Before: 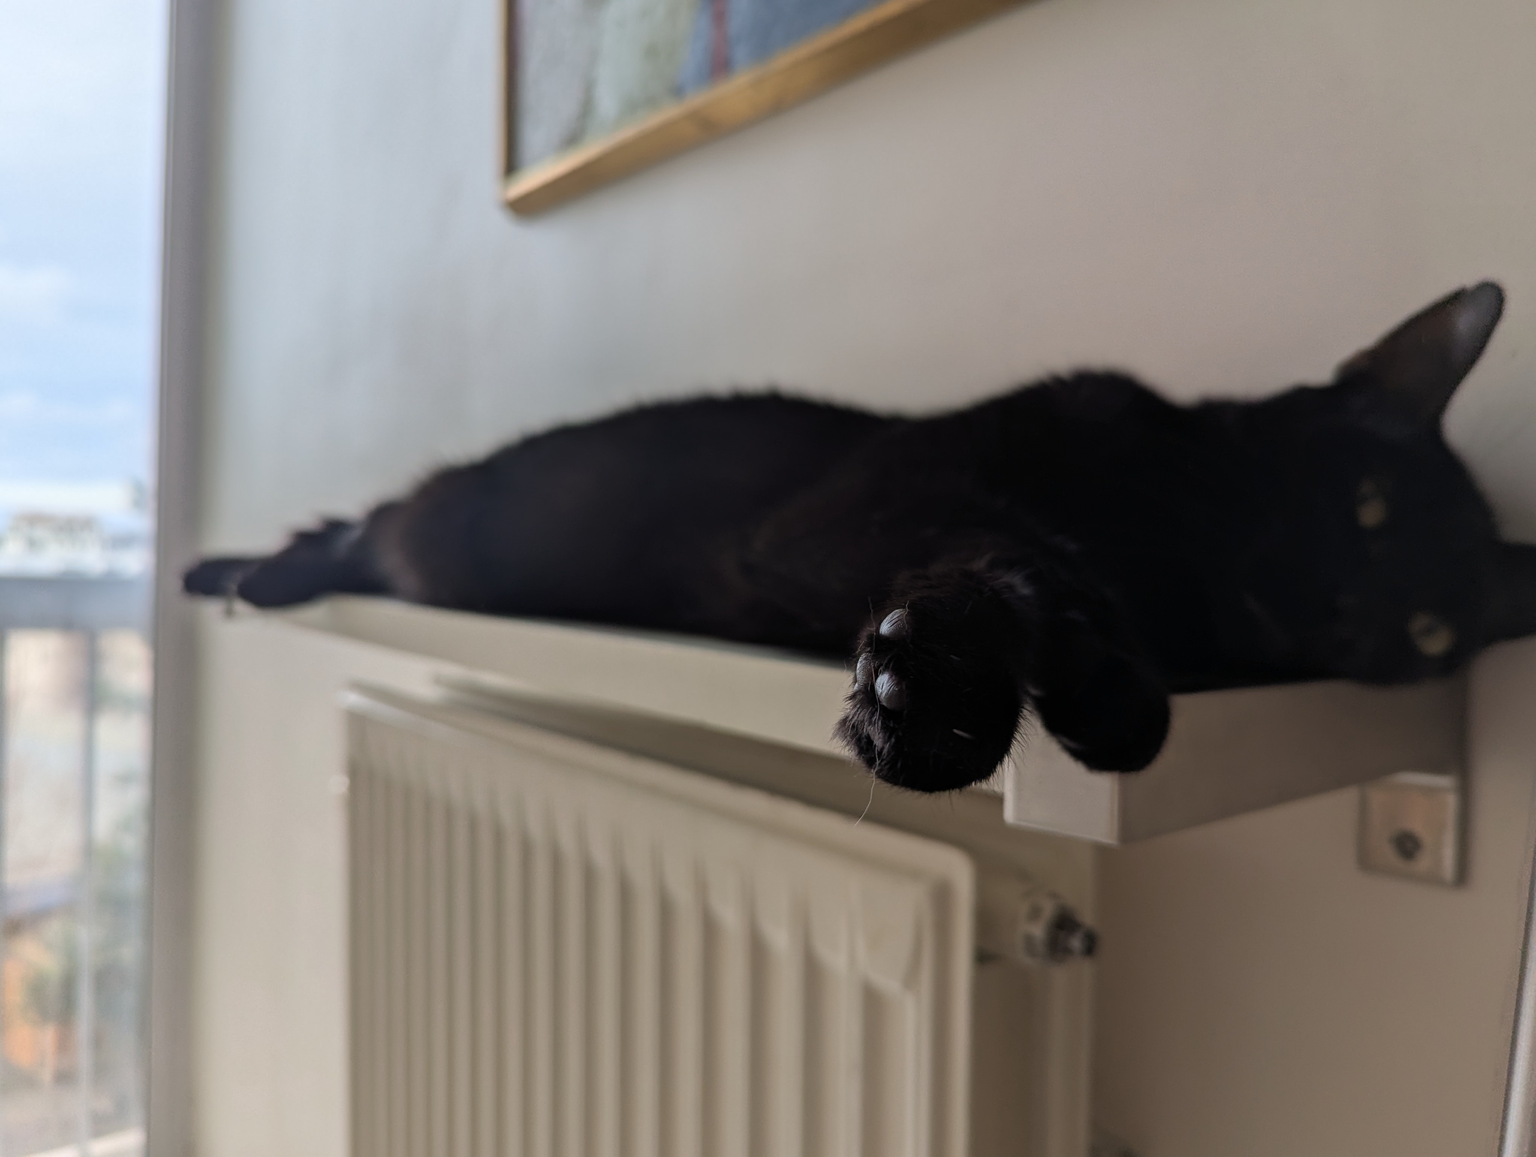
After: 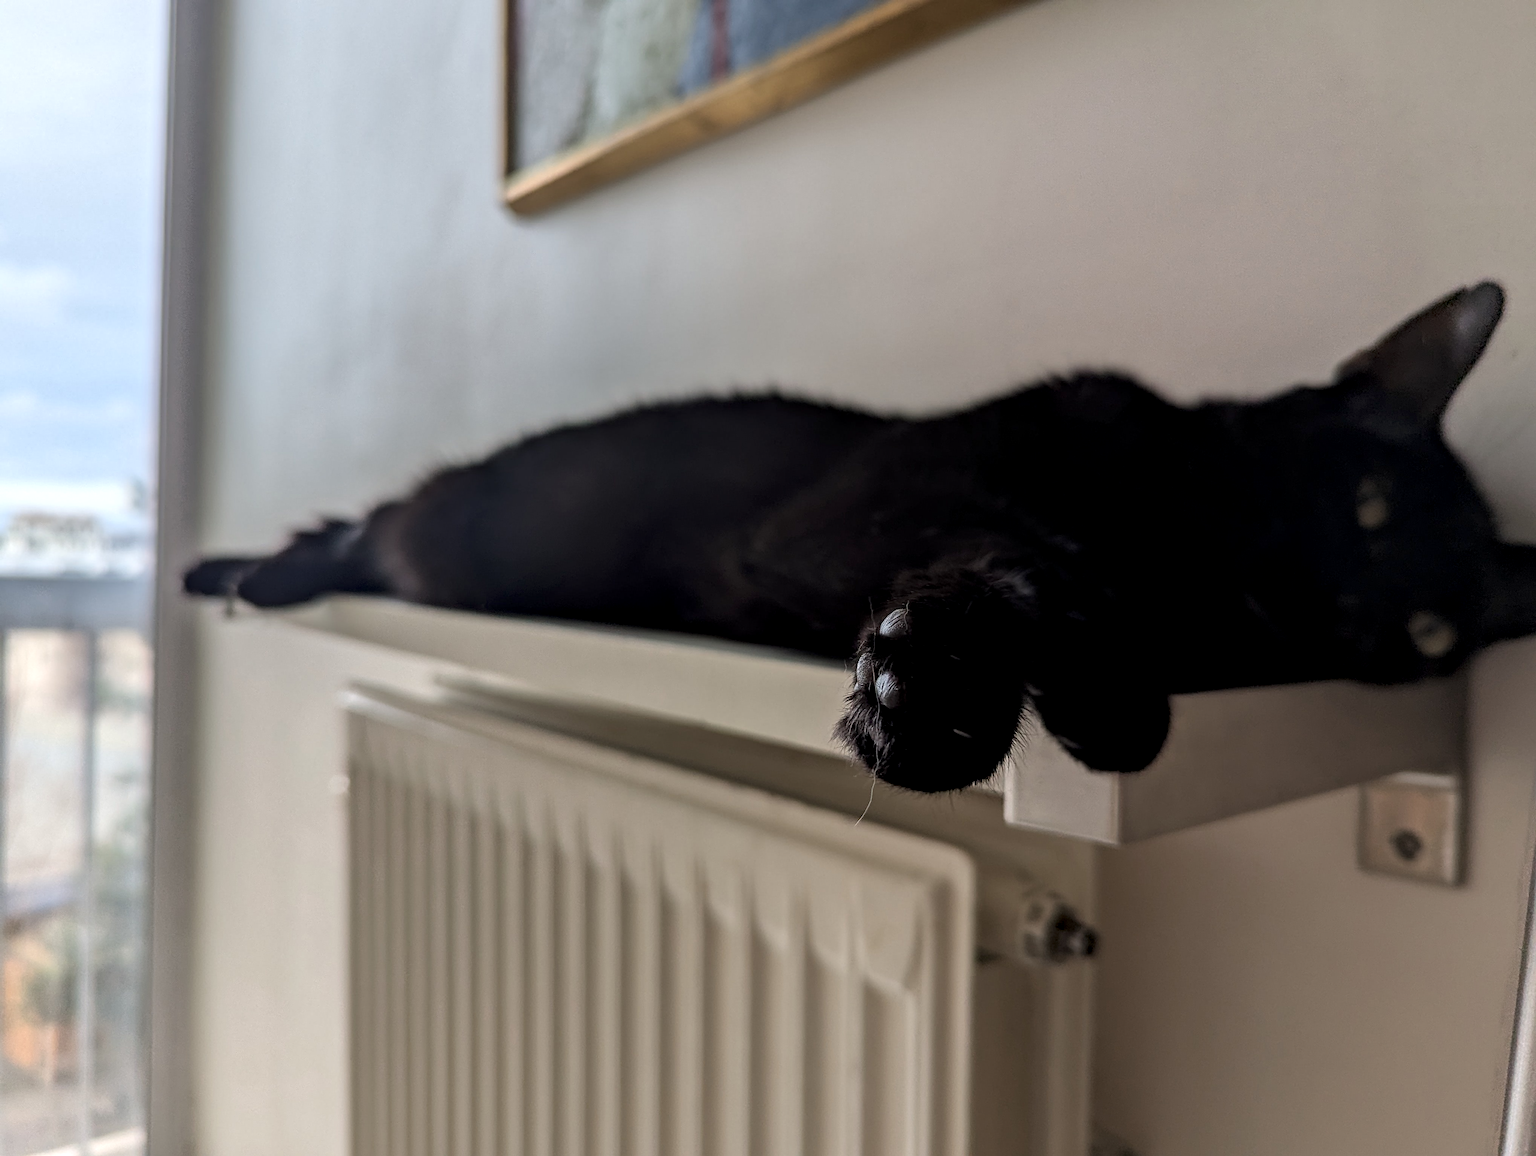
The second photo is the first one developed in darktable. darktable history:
local contrast: highlights 59%, detail 145%
sharpen: on, module defaults
